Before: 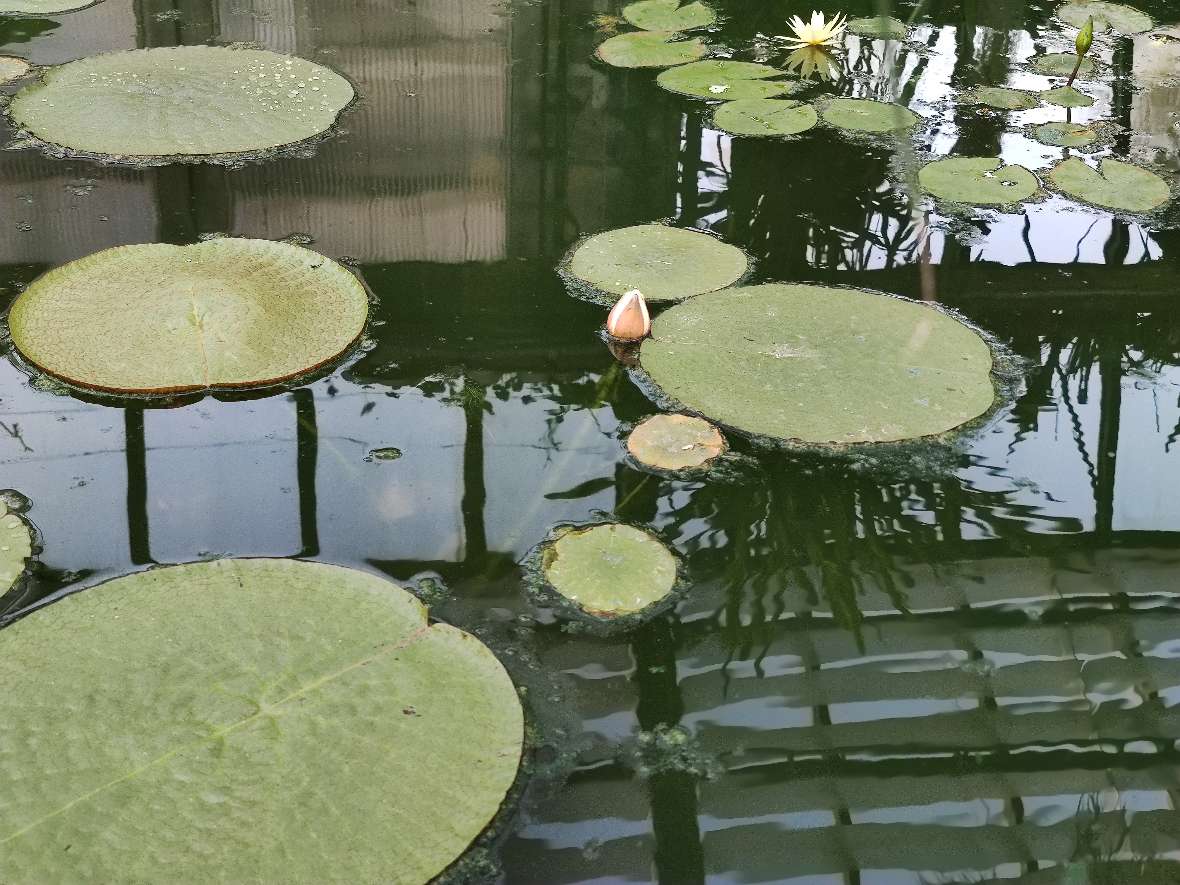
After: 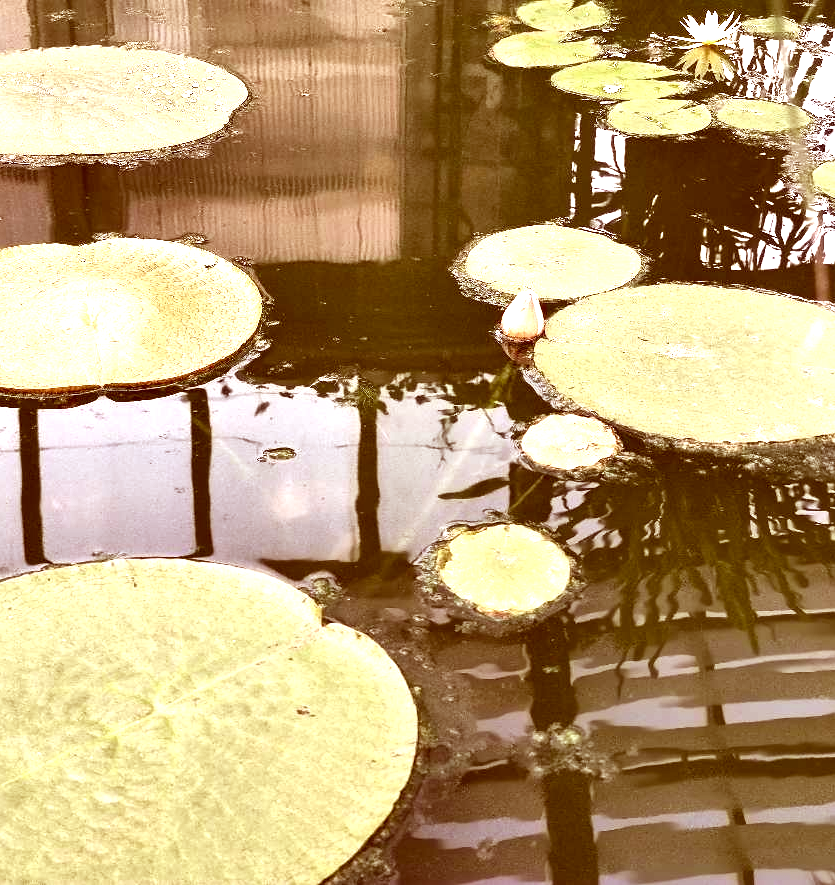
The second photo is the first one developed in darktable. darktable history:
color correction: highlights a* 9.03, highlights b* 8.71, shadows a* 40, shadows b* 40, saturation 0.8
crop and rotate: left 9.061%, right 20.142%
levels: levels [0.012, 0.367, 0.697]
color balance: on, module defaults
